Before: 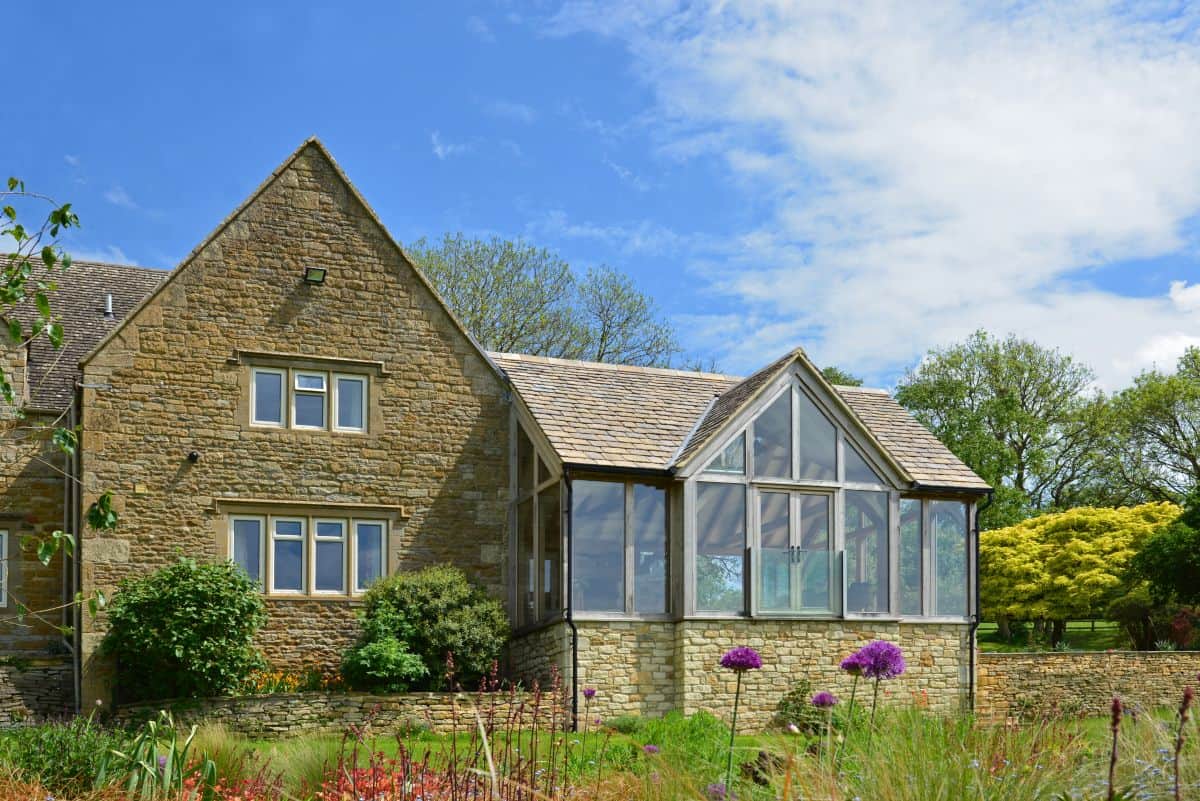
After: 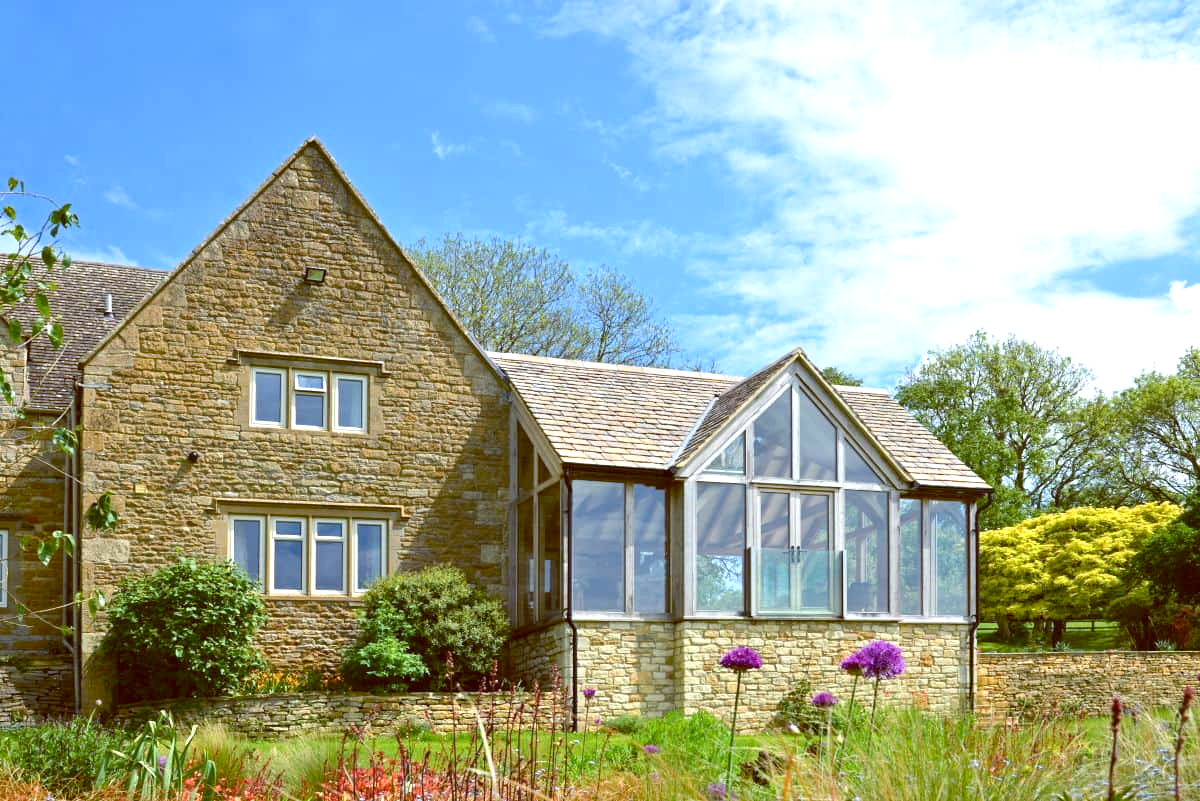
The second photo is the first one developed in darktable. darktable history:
color balance: lift [1, 1.015, 1.004, 0.985], gamma [1, 0.958, 0.971, 1.042], gain [1, 0.956, 0.977, 1.044]
exposure: exposure 0.64 EV, compensate highlight preservation false
